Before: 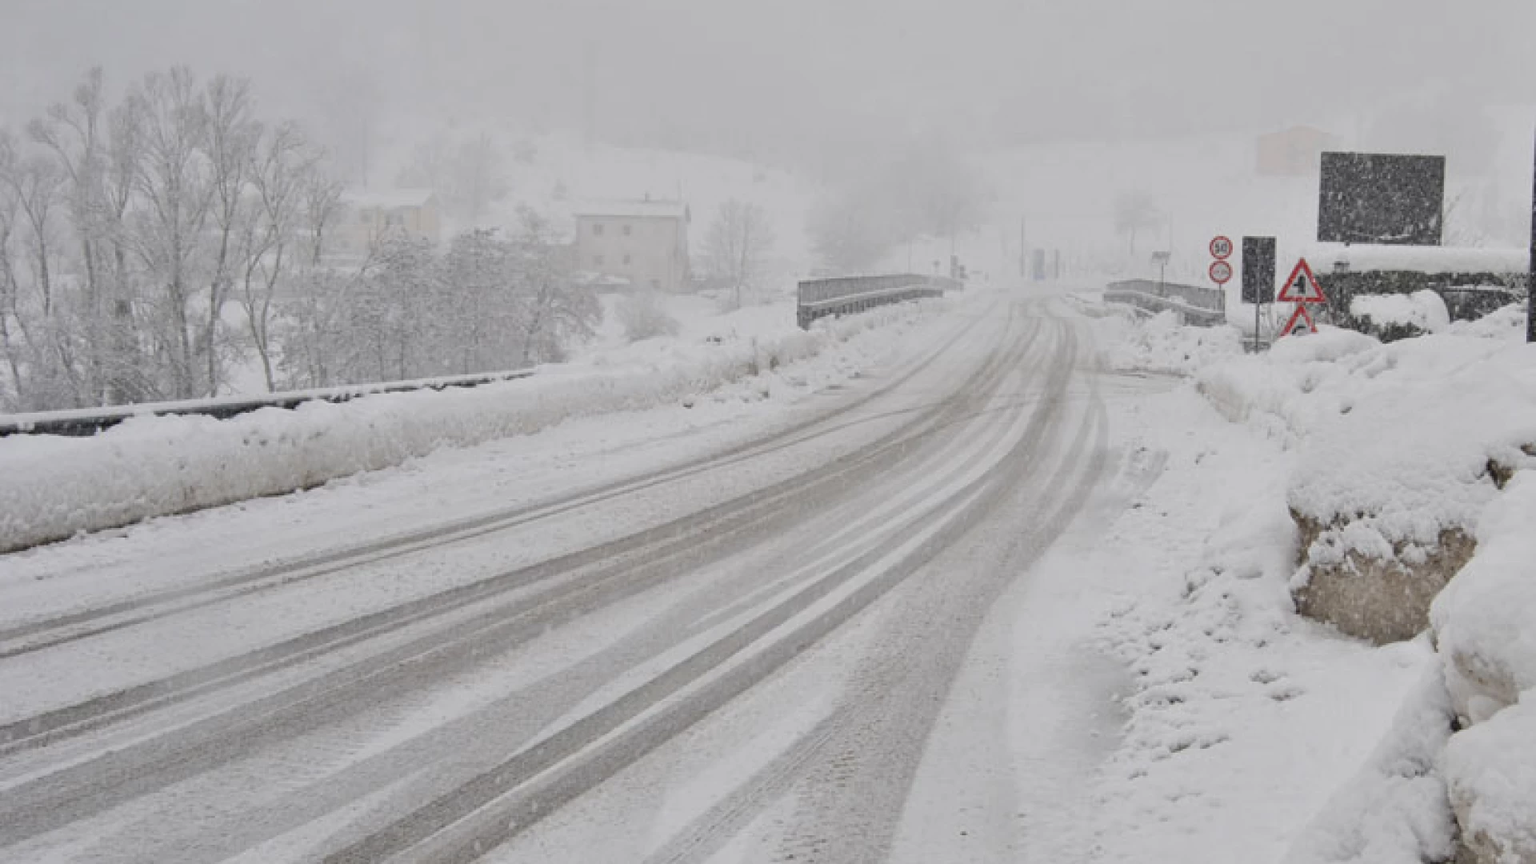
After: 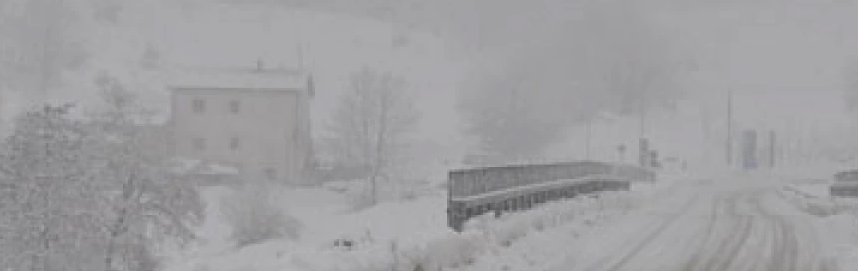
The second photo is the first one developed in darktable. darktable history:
crop: left 28.64%, top 16.832%, right 26.637%, bottom 58.055%
shadows and highlights: white point adjustment 1, soften with gaussian
lowpass: radius 0.1, contrast 0.85, saturation 1.1, unbound 0
